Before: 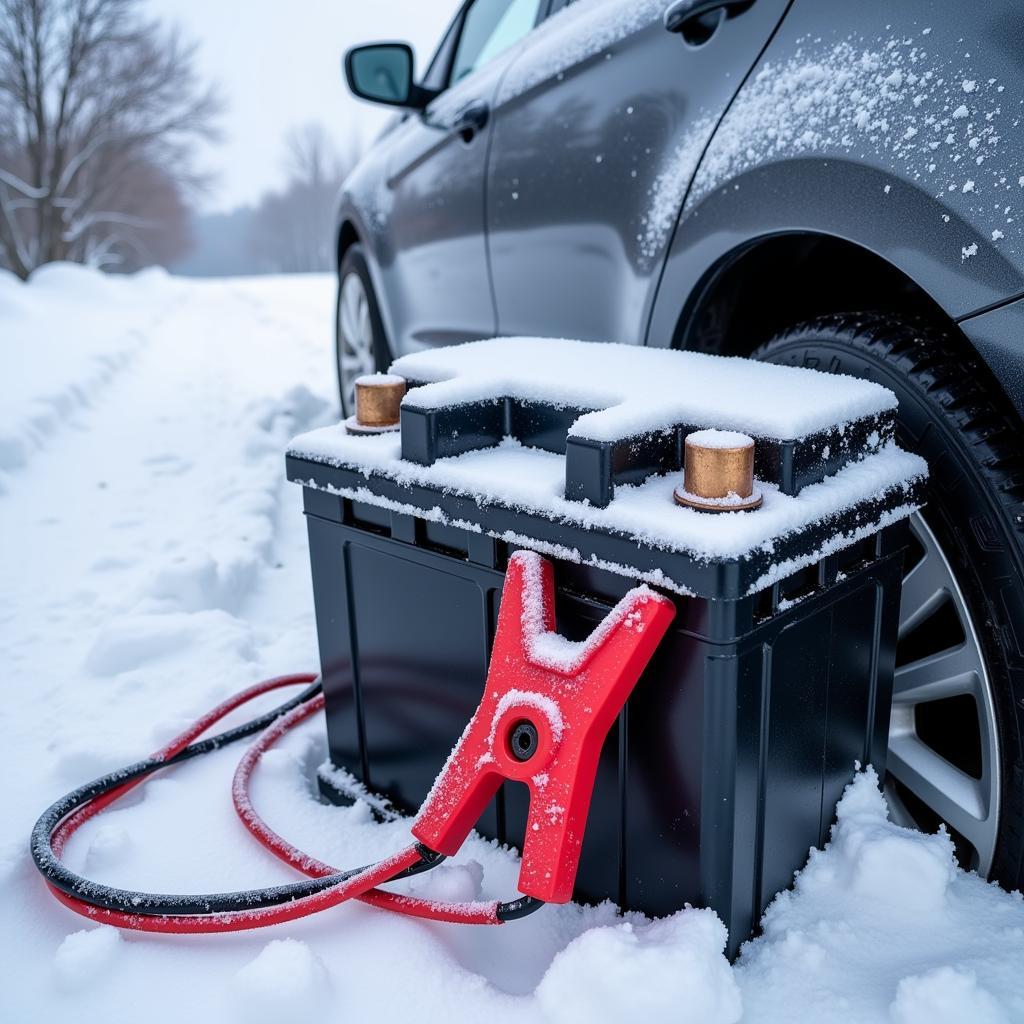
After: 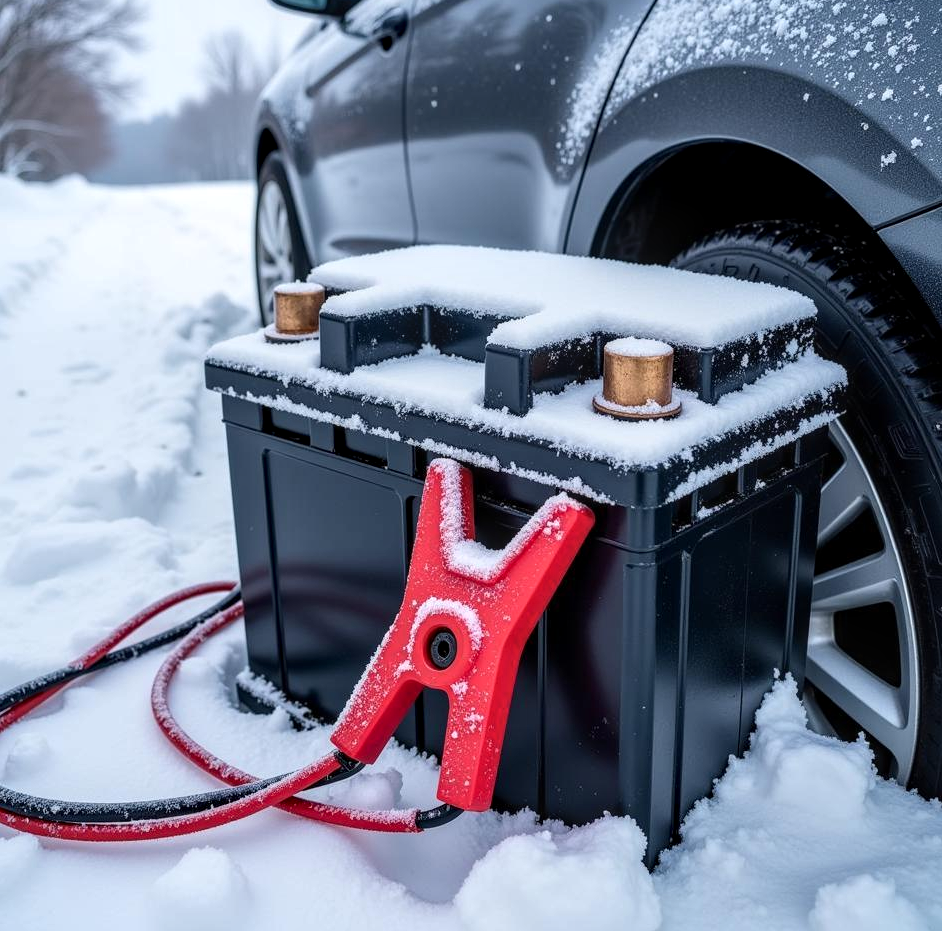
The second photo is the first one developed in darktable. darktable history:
crop and rotate: left 7.976%, top 9.035%
local contrast: detail 130%
contrast brightness saturation: contrast 0.075
tone equalizer: edges refinement/feathering 500, mask exposure compensation -1.57 EV, preserve details no
